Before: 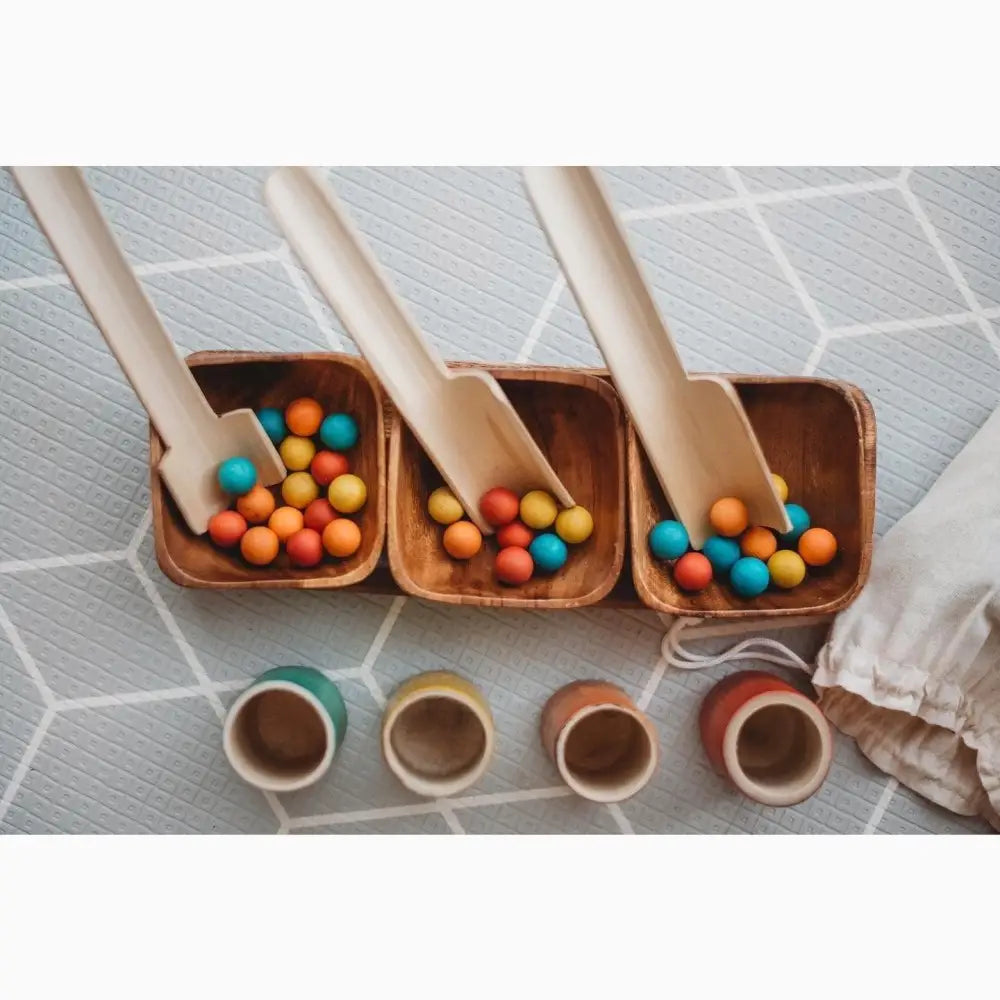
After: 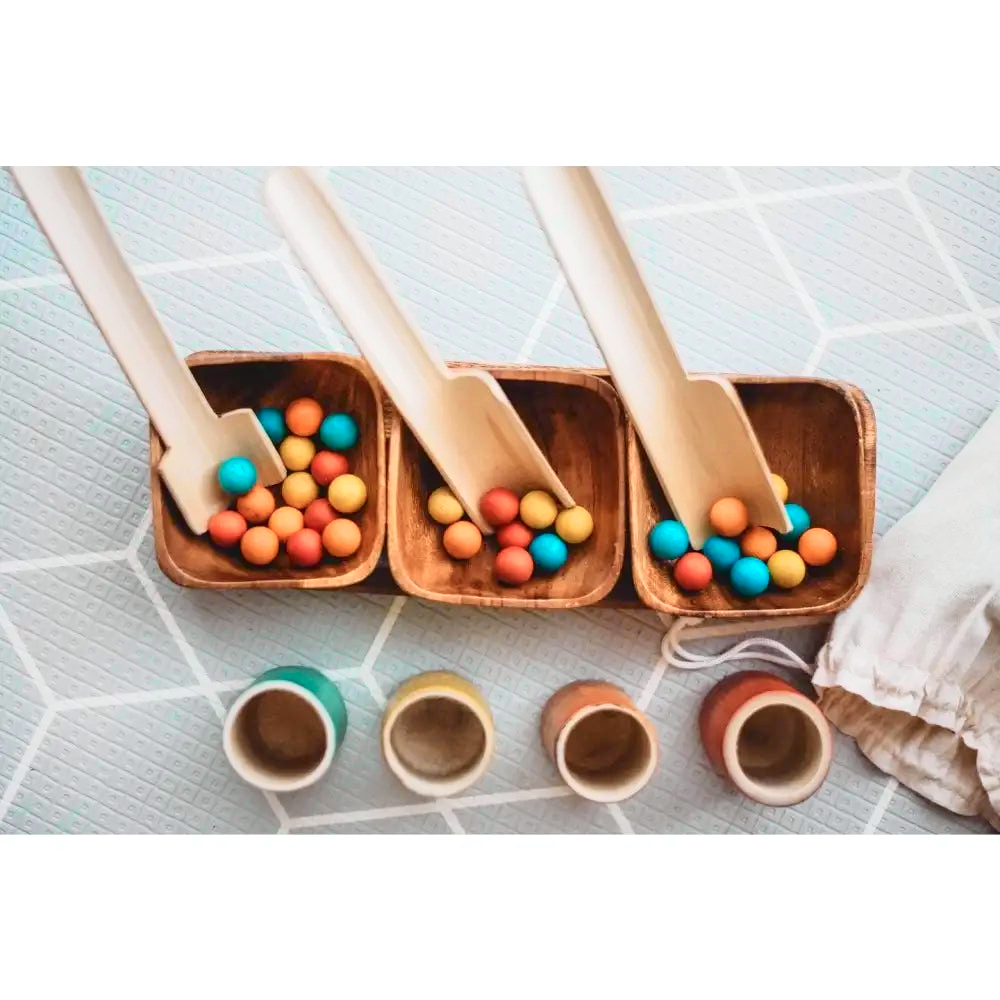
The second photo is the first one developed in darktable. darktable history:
exposure: black level correction 0.001, exposure 0.5 EV, compensate exposure bias true, compensate highlight preservation false
tone curve: curves: ch0 [(0, 0.029) (0.099, 0.082) (0.264, 0.253) (0.447, 0.481) (0.678, 0.721) (0.828, 0.857) (0.992, 0.94)]; ch1 [(0, 0) (0.311, 0.266) (0.411, 0.374) (0.481, 0.458) (0.501, 0.499) (0.514, 0.512) (0.575, 0.577) (0.643, 0.648) (0.682, 0.674) (0.802, 0.812) (1, 1)]; ch2 [(0, 0) (0.259, 0.207) (0.323, 0.311) (0.376, 0.353) (0.463, 0.456) (0.498, 0.498) (0.524, 0.512) (0.574, 0.582) (0.648, 0.653) (0.768, 0.728) (1, 1)], color space Lab, independent channels, preserve colors none
